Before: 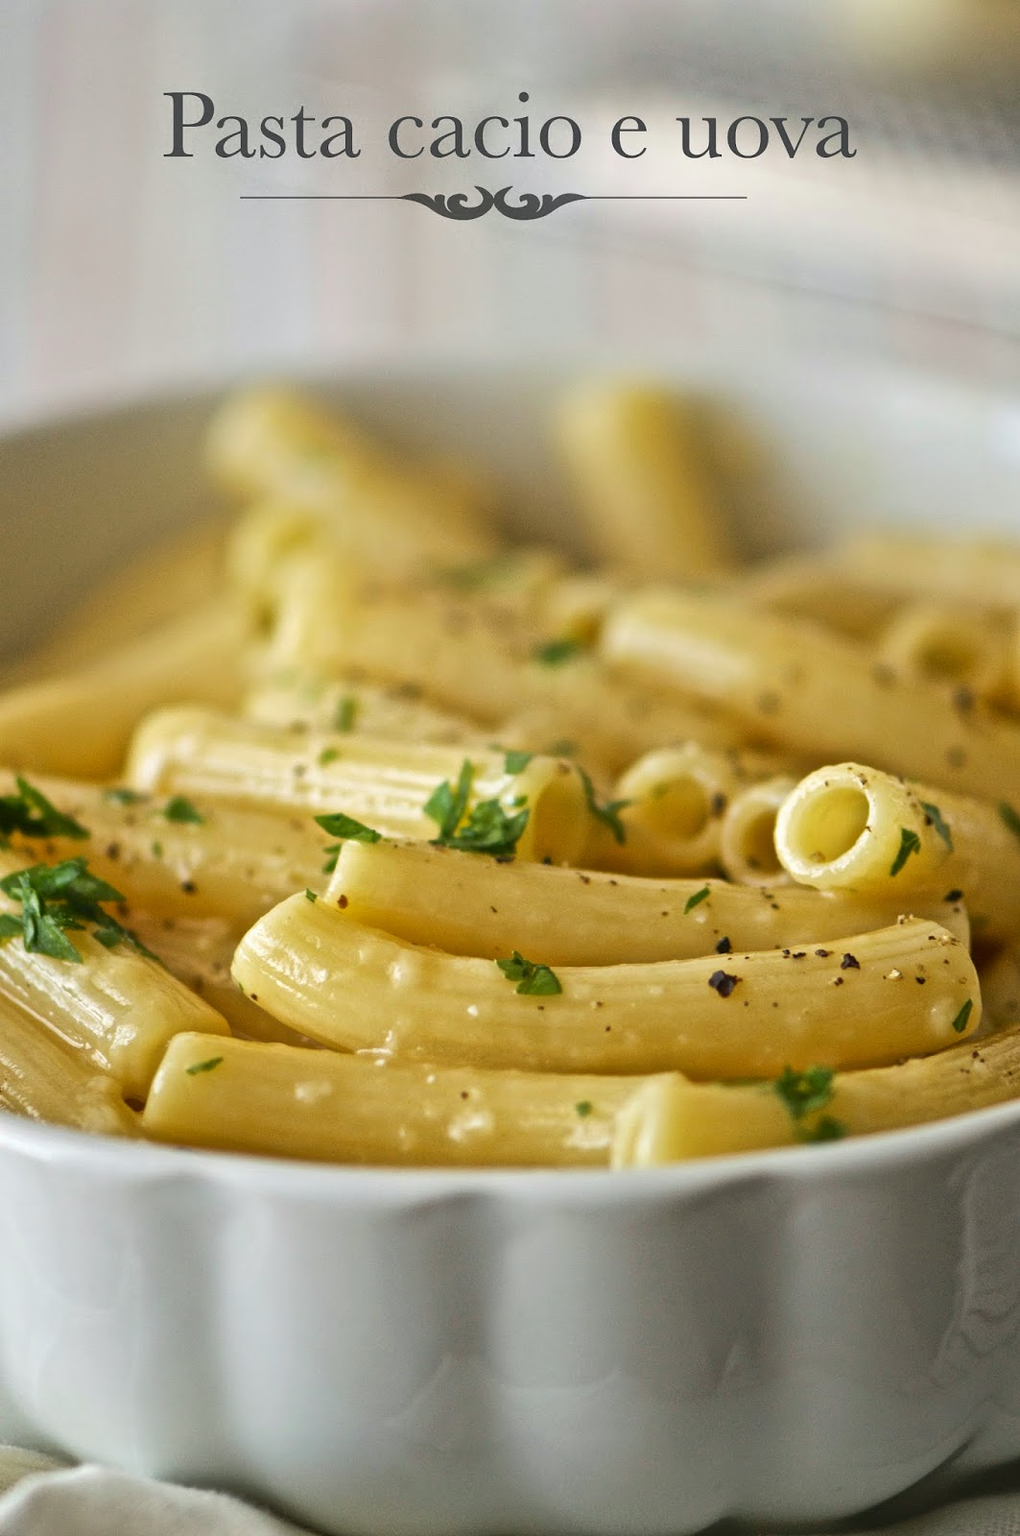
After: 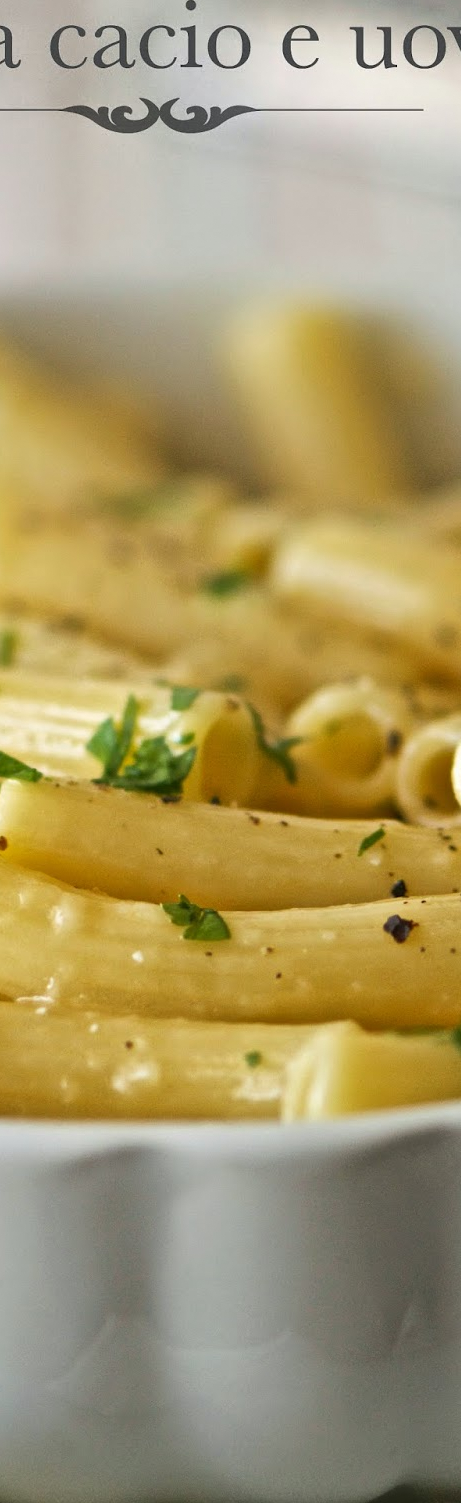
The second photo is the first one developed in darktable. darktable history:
grain: coarseness 0.81 ISO, strength 1.34%, mid-tones bias 0%
crop: left 33.452%, top 6.025%, right 23.155%
